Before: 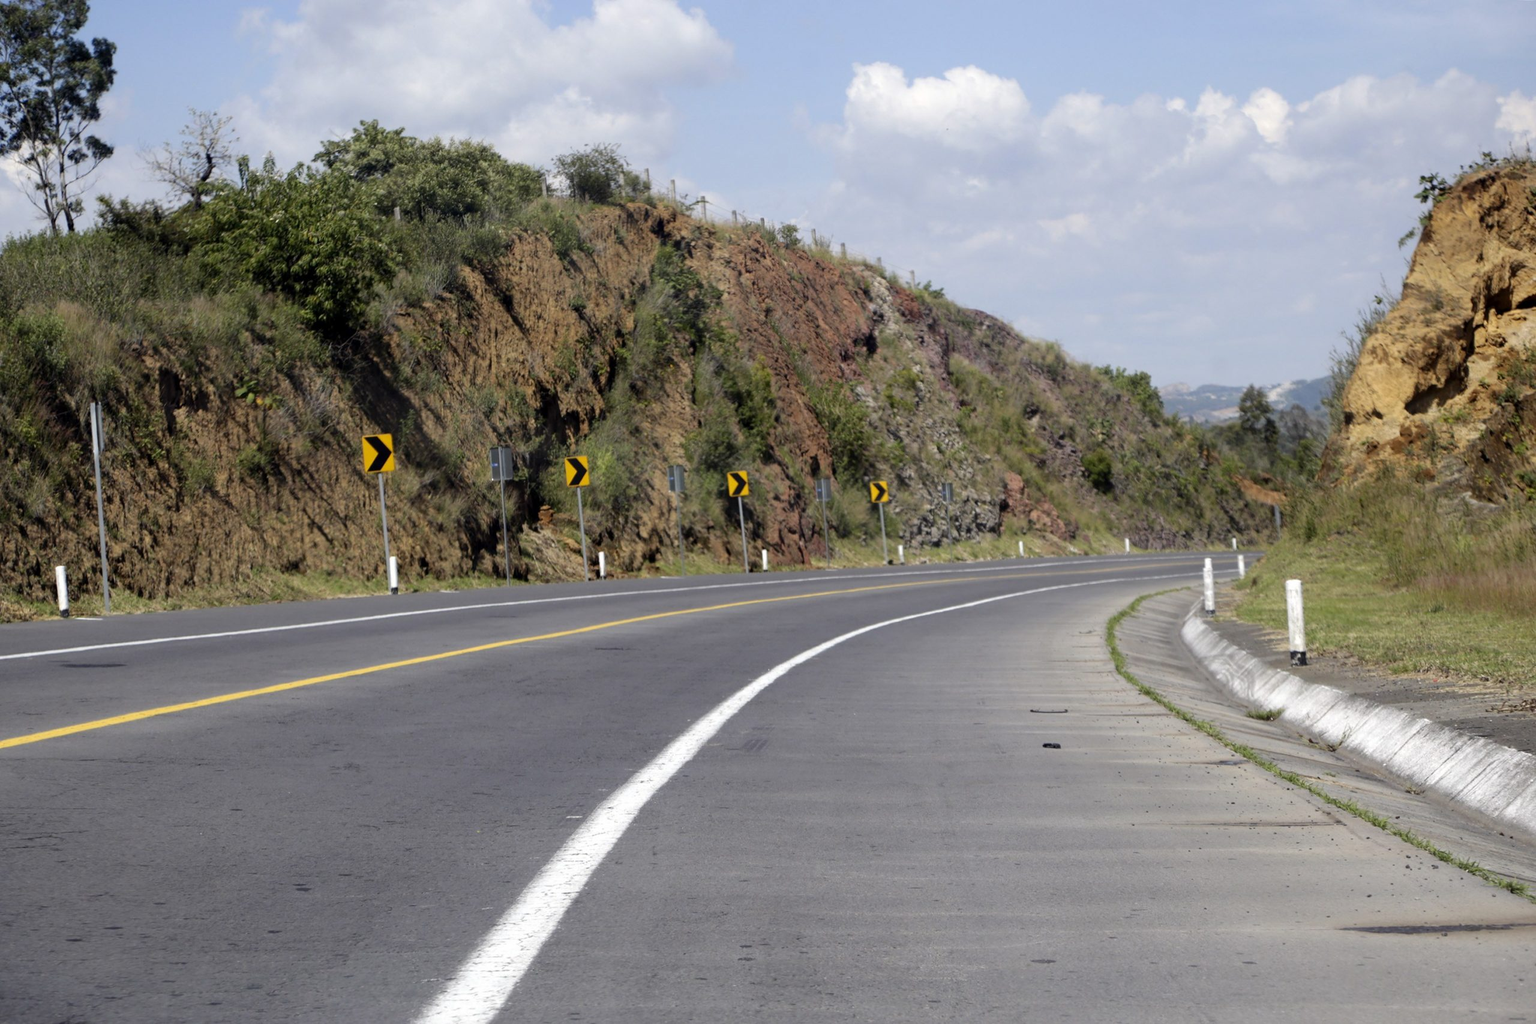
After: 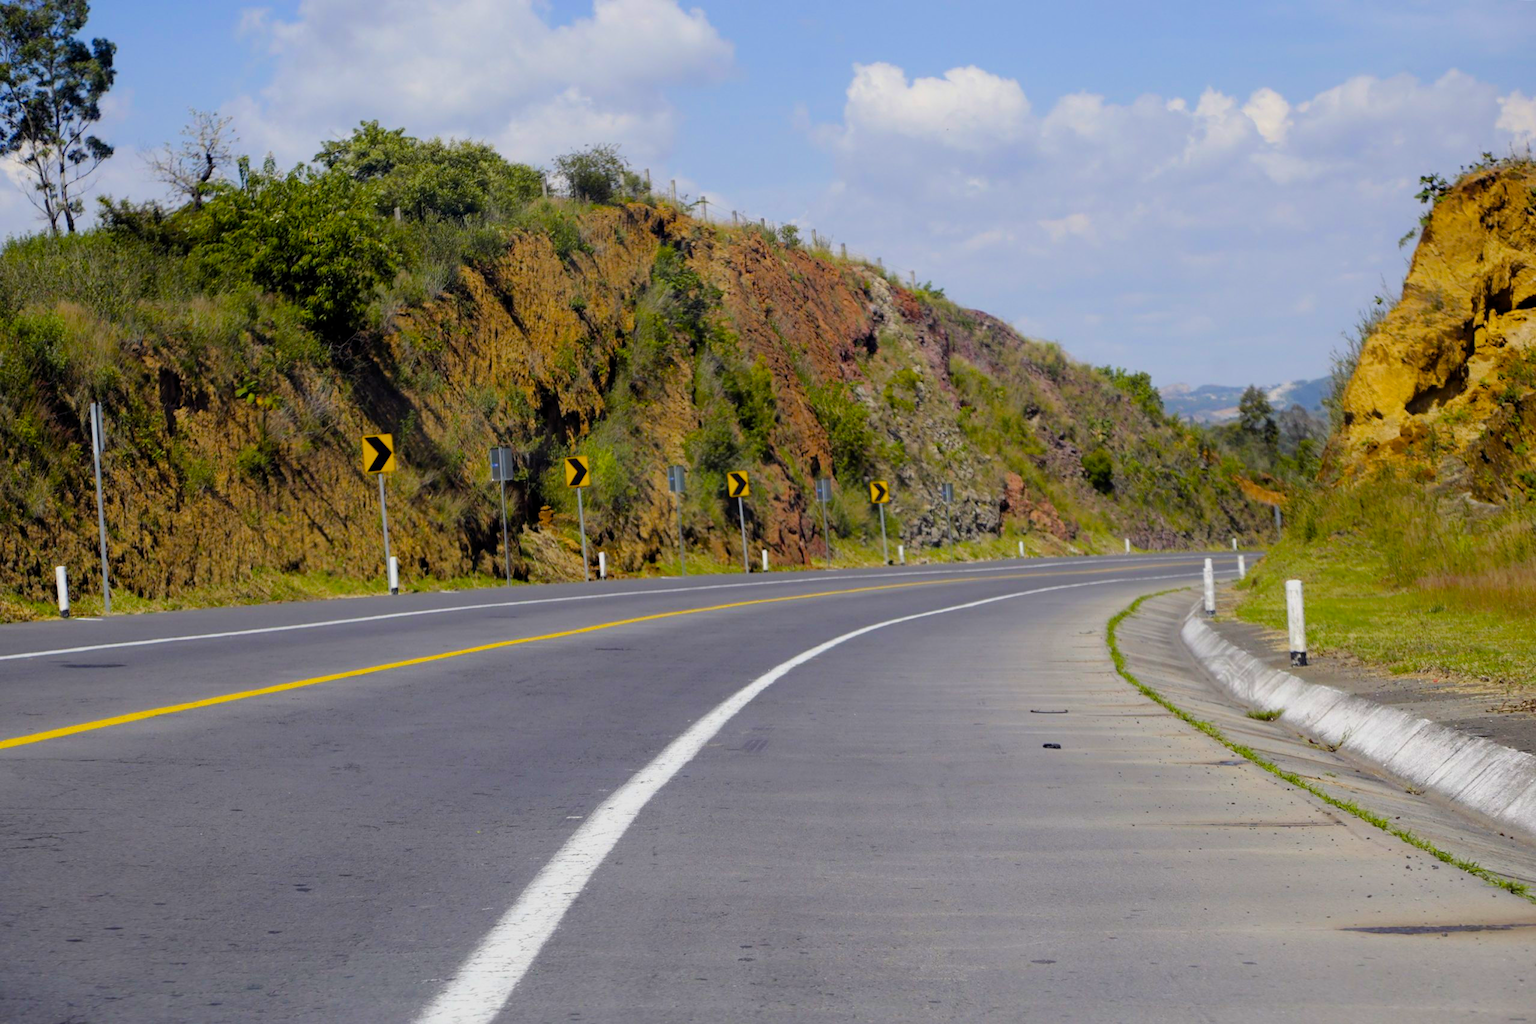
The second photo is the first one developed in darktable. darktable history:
filmic rgb: black relative exposure -15 EV, white relative exposure 3 EV, threshold 6 EV, target black luminance 0%, hardness 9.27, latitude 99%, contrast 0.912, shadows ↔ highlights balance 0.505%, add noise in highlights 0, color science v3 (2019), use custom middle-gray values true, iterations of high-quality reconstruction 0, contrast in highlights soft, enable highlight reconstruction true
color balance rgb: linear chroma grading › global chroma 23.15%, perceptual saturation grading › global saturation 28.7%, perceptual saturation grading › mid-tones 12.04%, perceptual saturation grading › shadows 10.19%, global vibrance 22.22%
tone equalizer: on, module defaults
